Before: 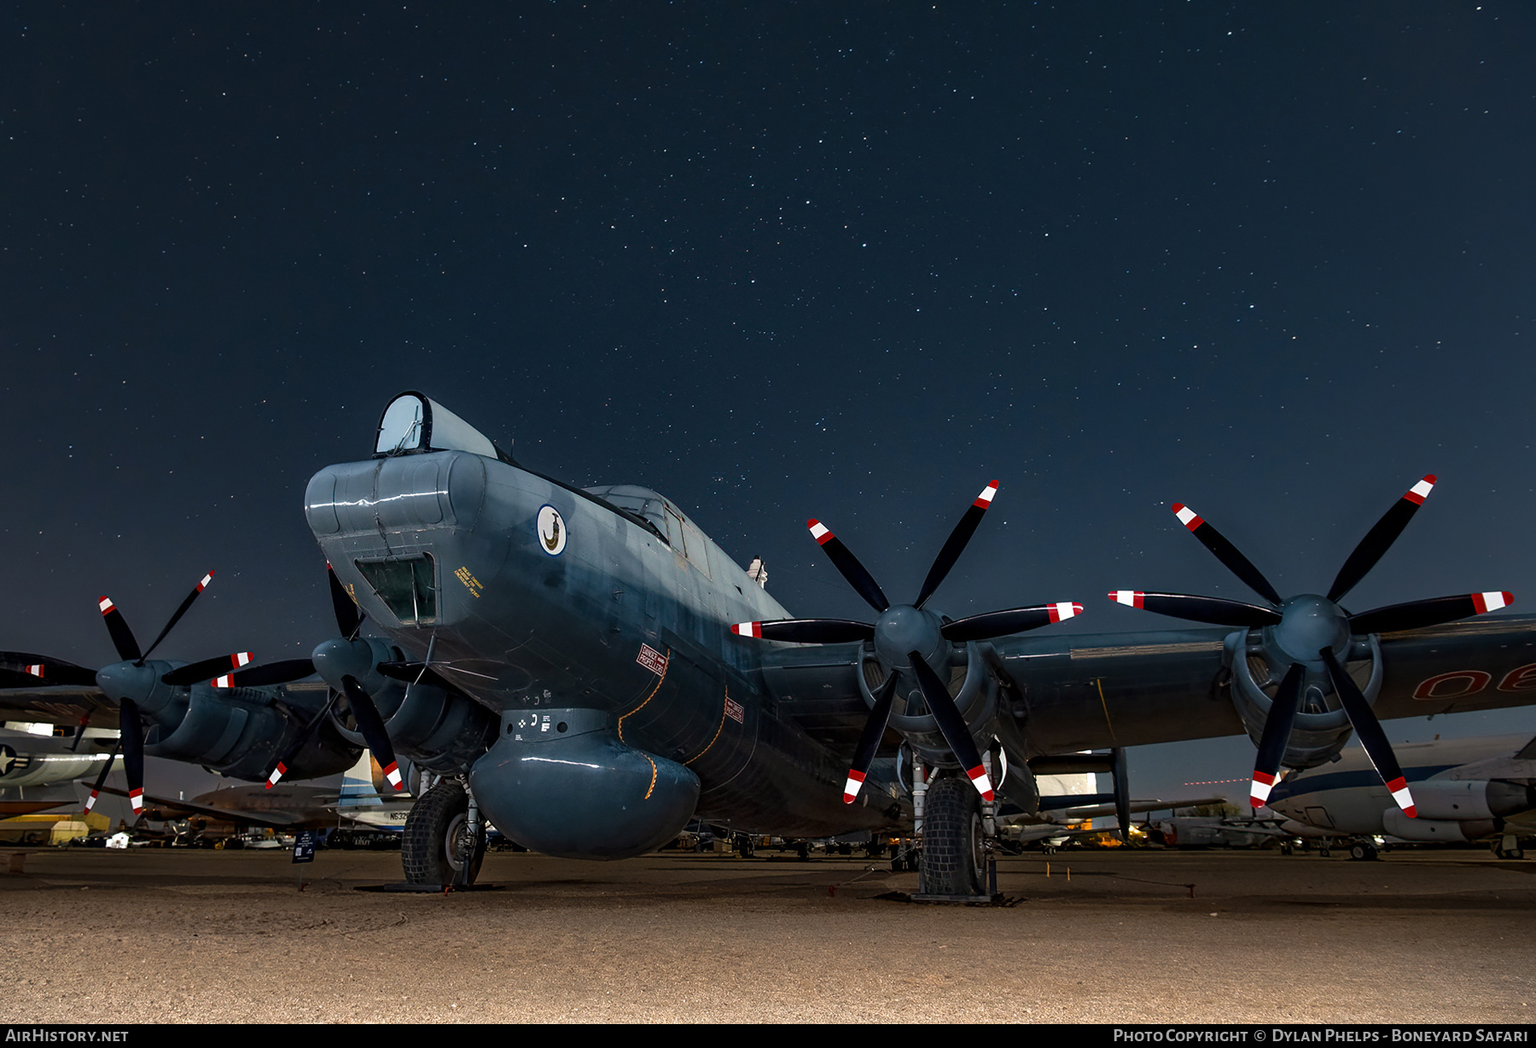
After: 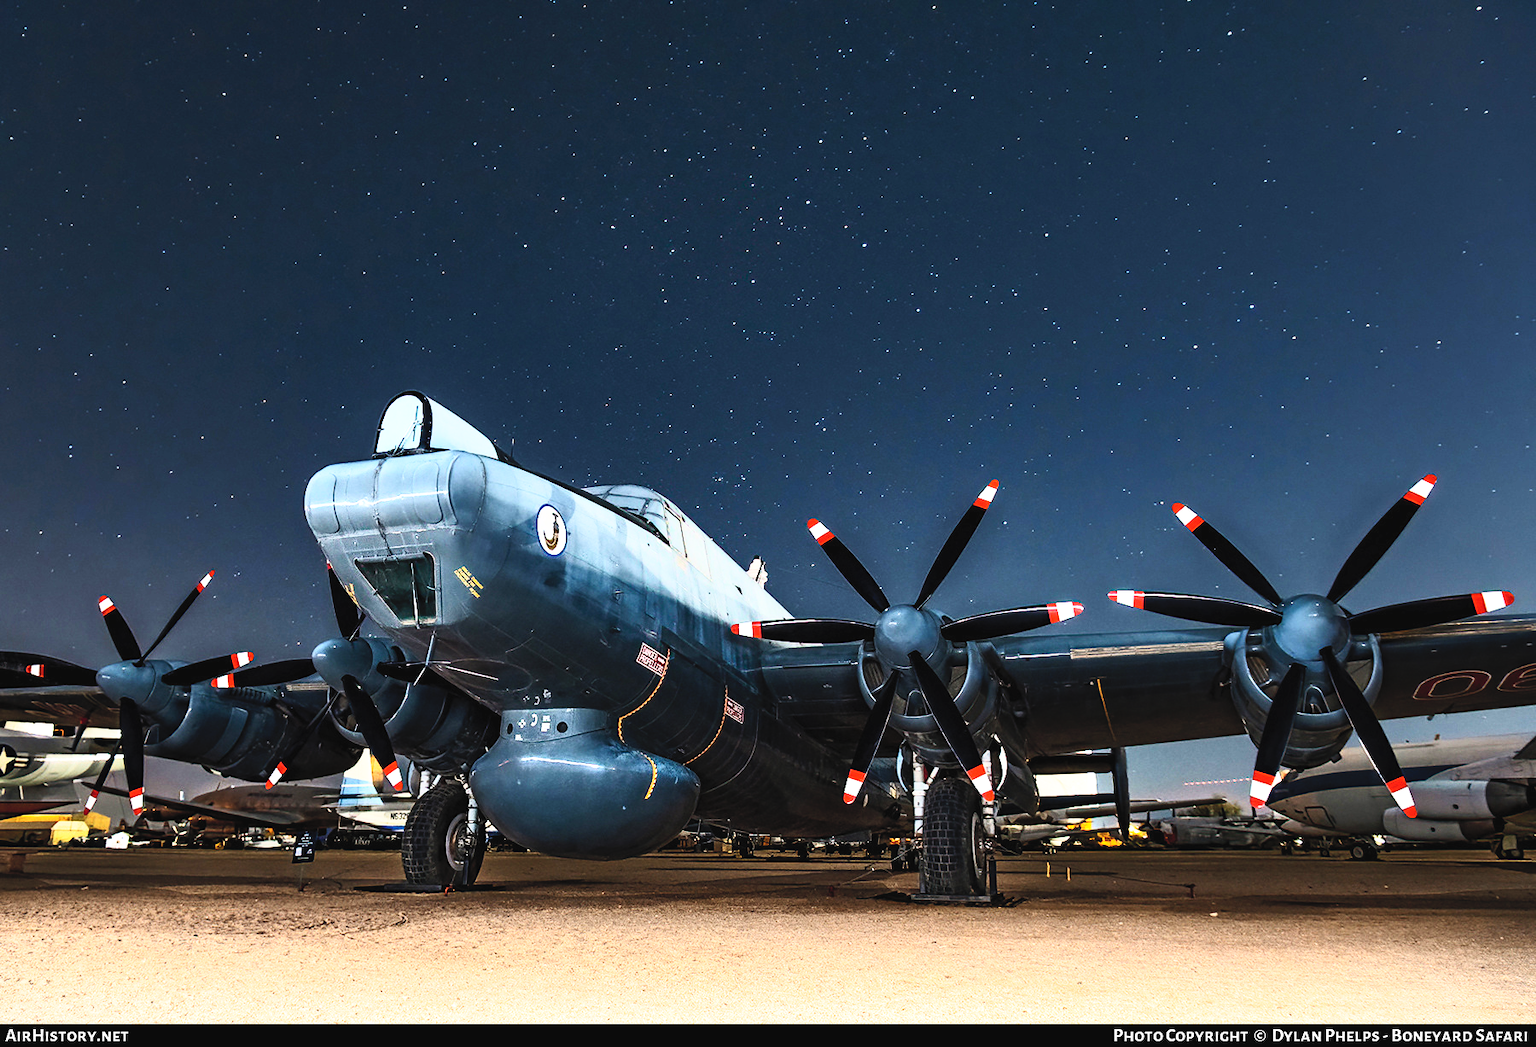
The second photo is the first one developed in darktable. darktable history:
contrast brightness saturation: contrast 0.385, brightness 0.514
base curve: curves: ch0 [(0, 0) (0.007, 0.004) (0.027, 0.03) (0.046, 0.07) (0.207, 0.54) (0.442, 0.872) (0.673, 0.972) (1, 1)], preserve colors none
